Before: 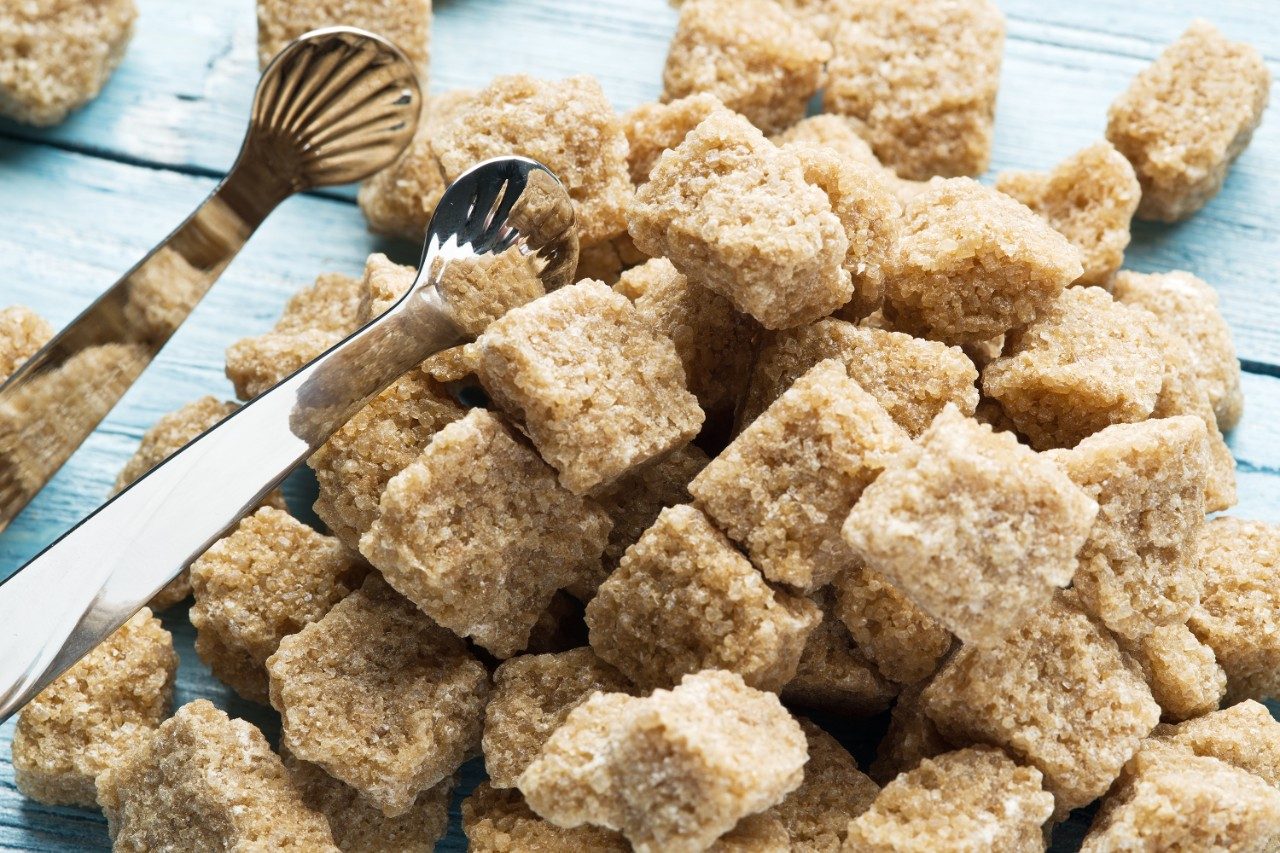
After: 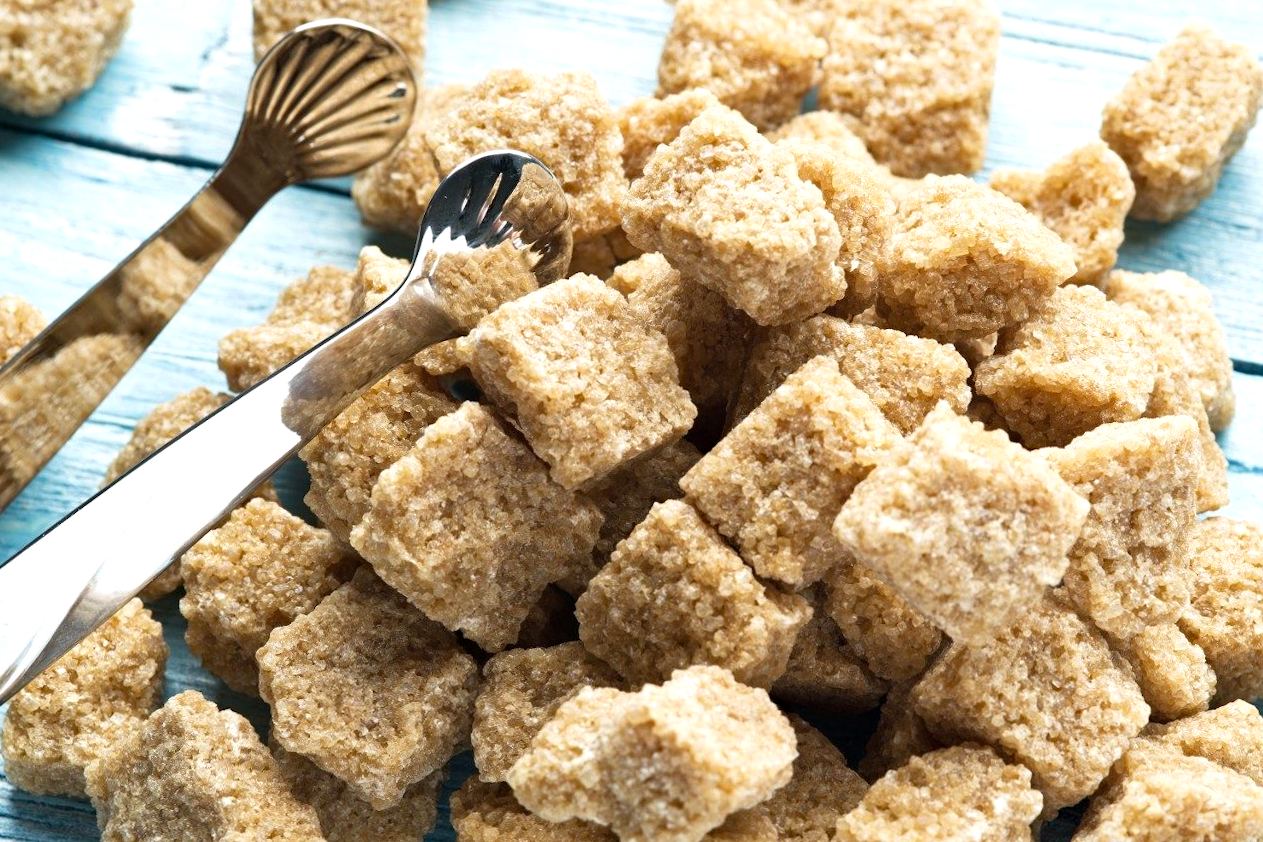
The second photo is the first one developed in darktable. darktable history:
haze removal: compatibility mode true, adaptive false
exposure: exposure 0.29 EV, compensate highlight preservation false
crop and rotate: angle -0.5°
